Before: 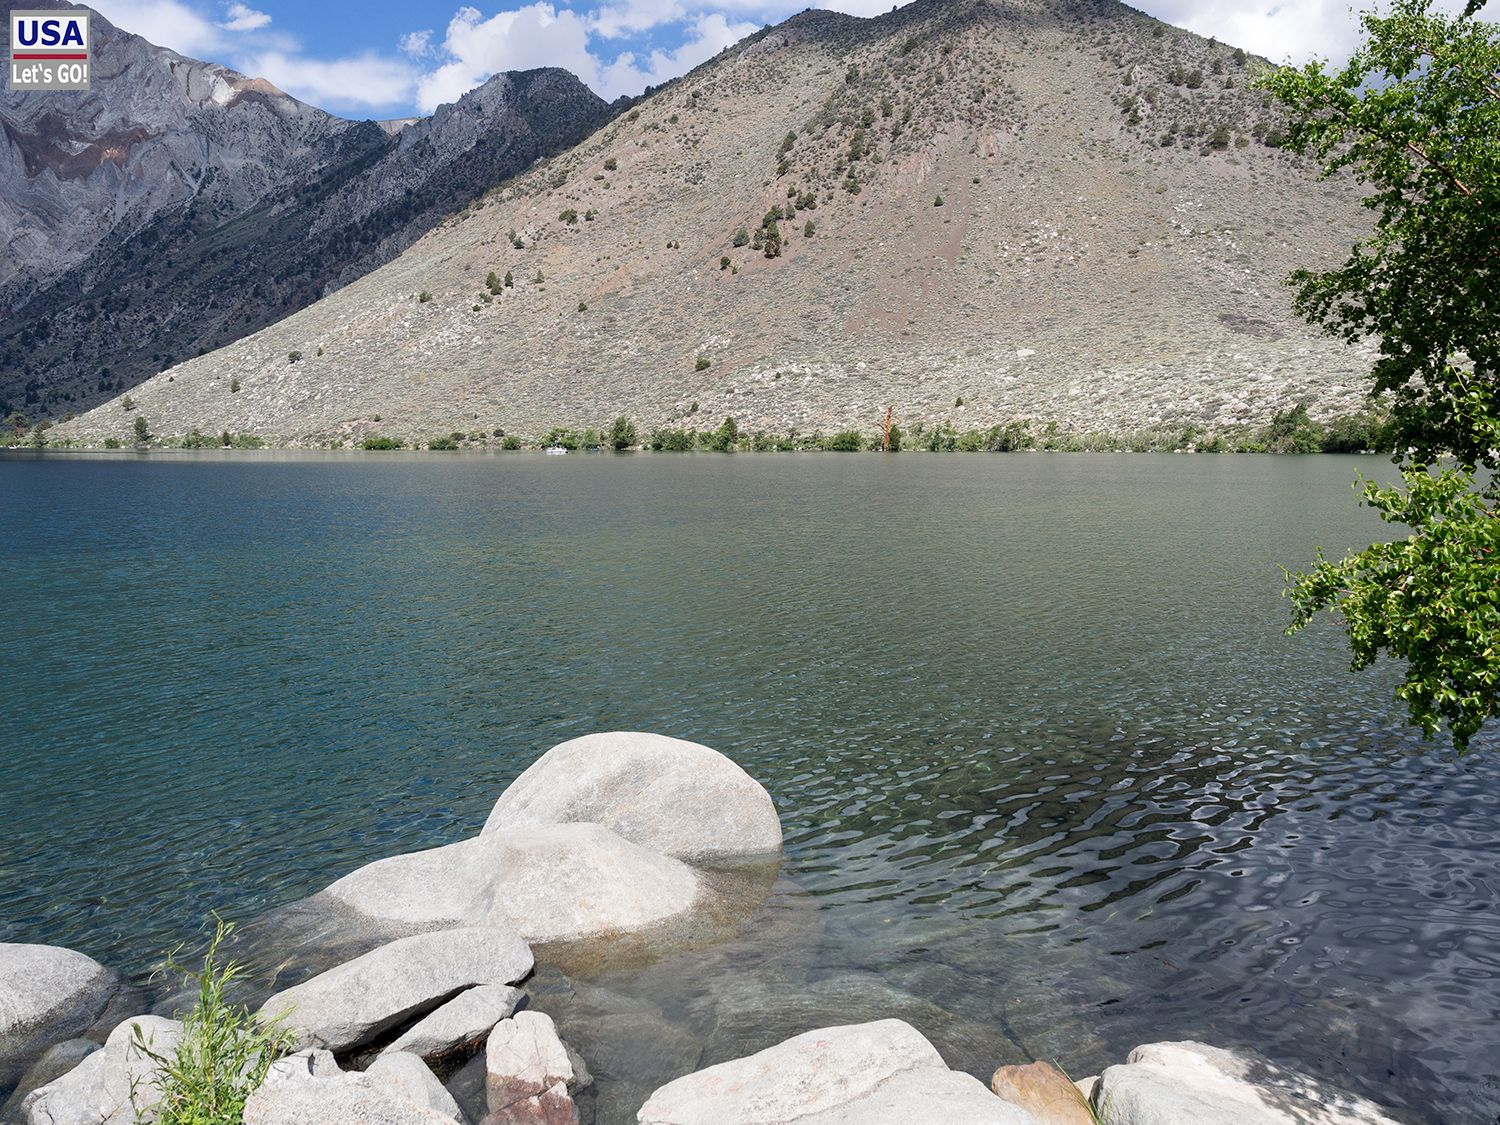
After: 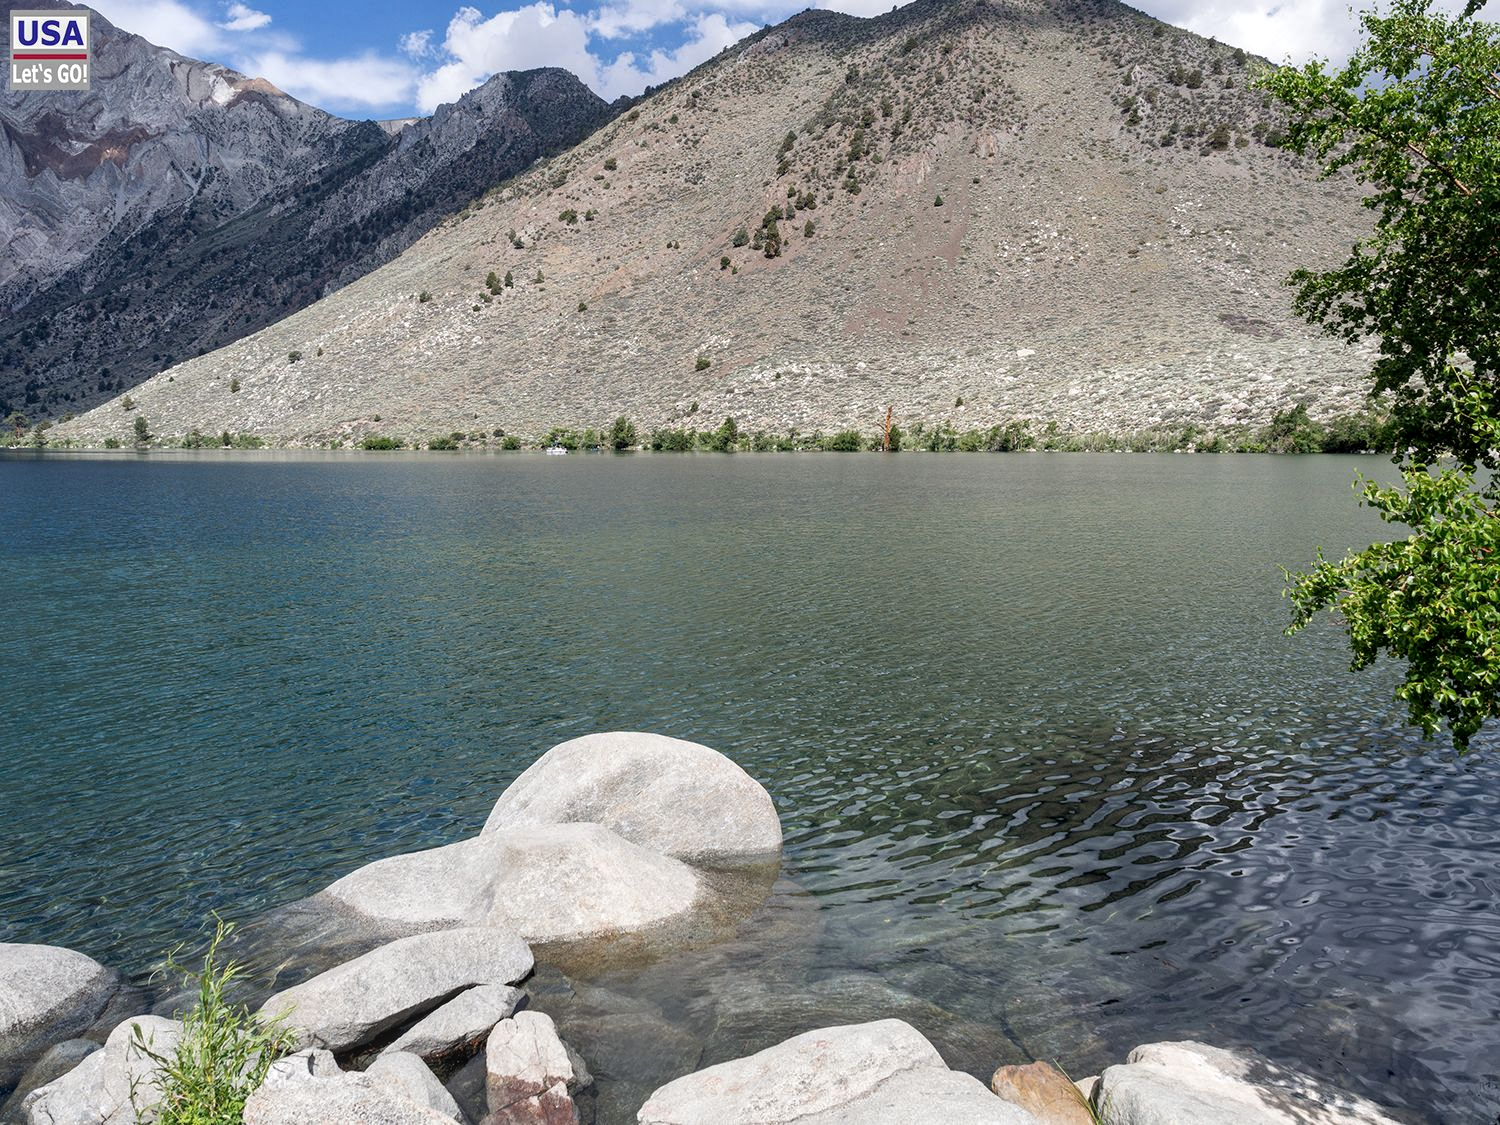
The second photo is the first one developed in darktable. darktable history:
local contrast: on, module defaults
shadows and highlights: radius 133.83, soften with gaussian
